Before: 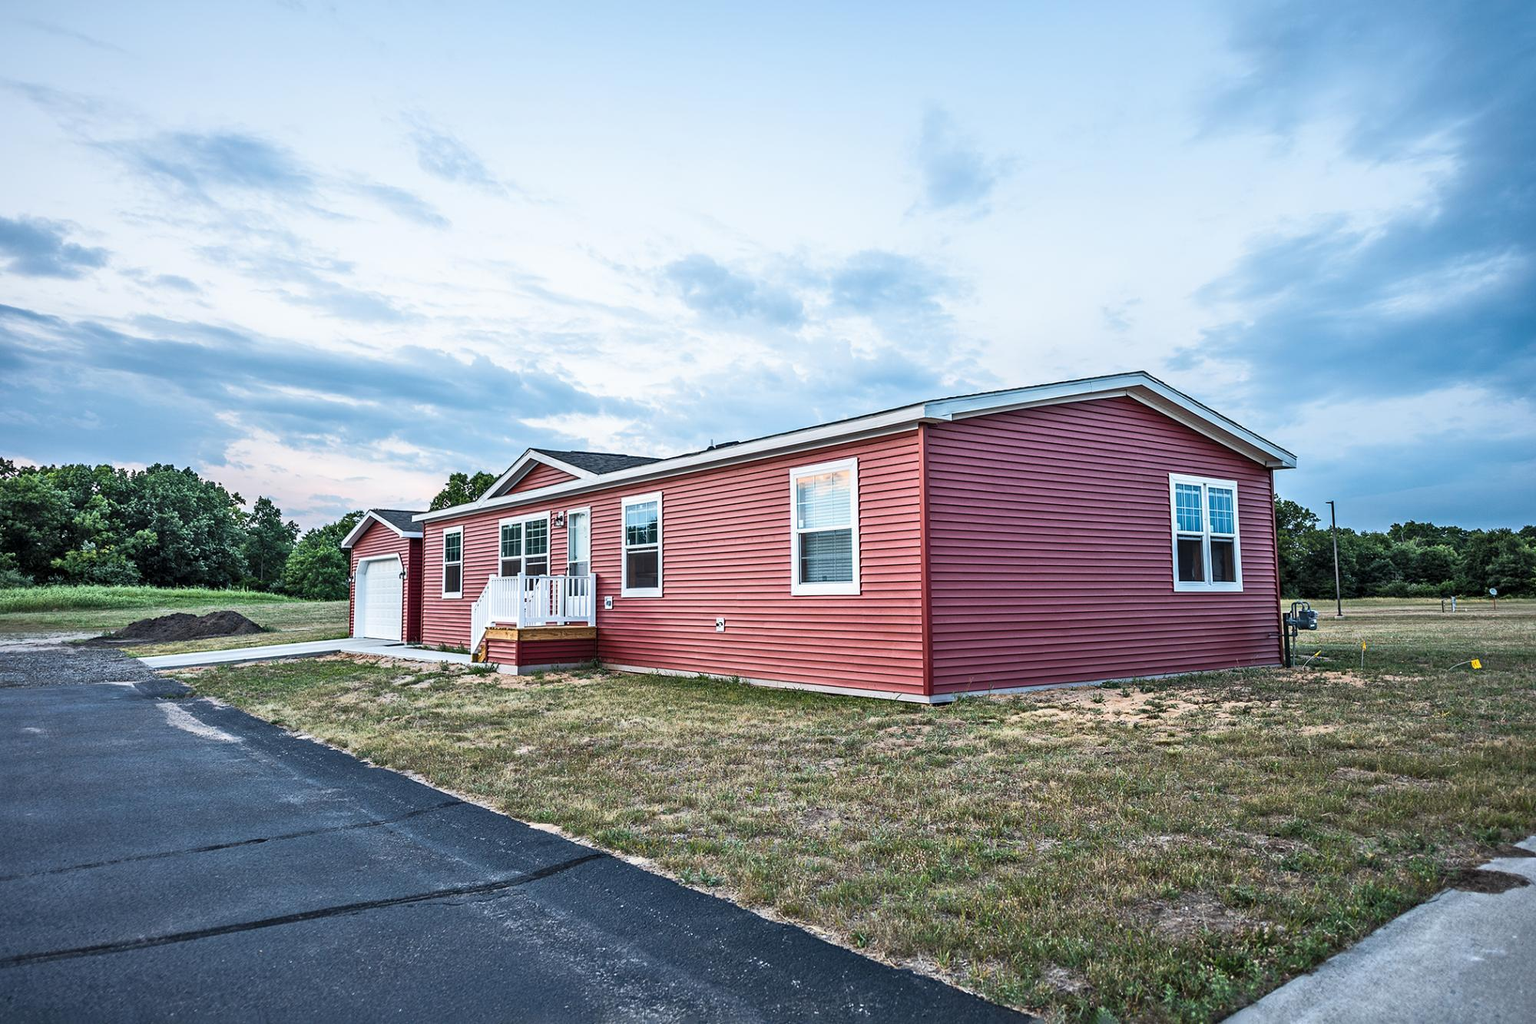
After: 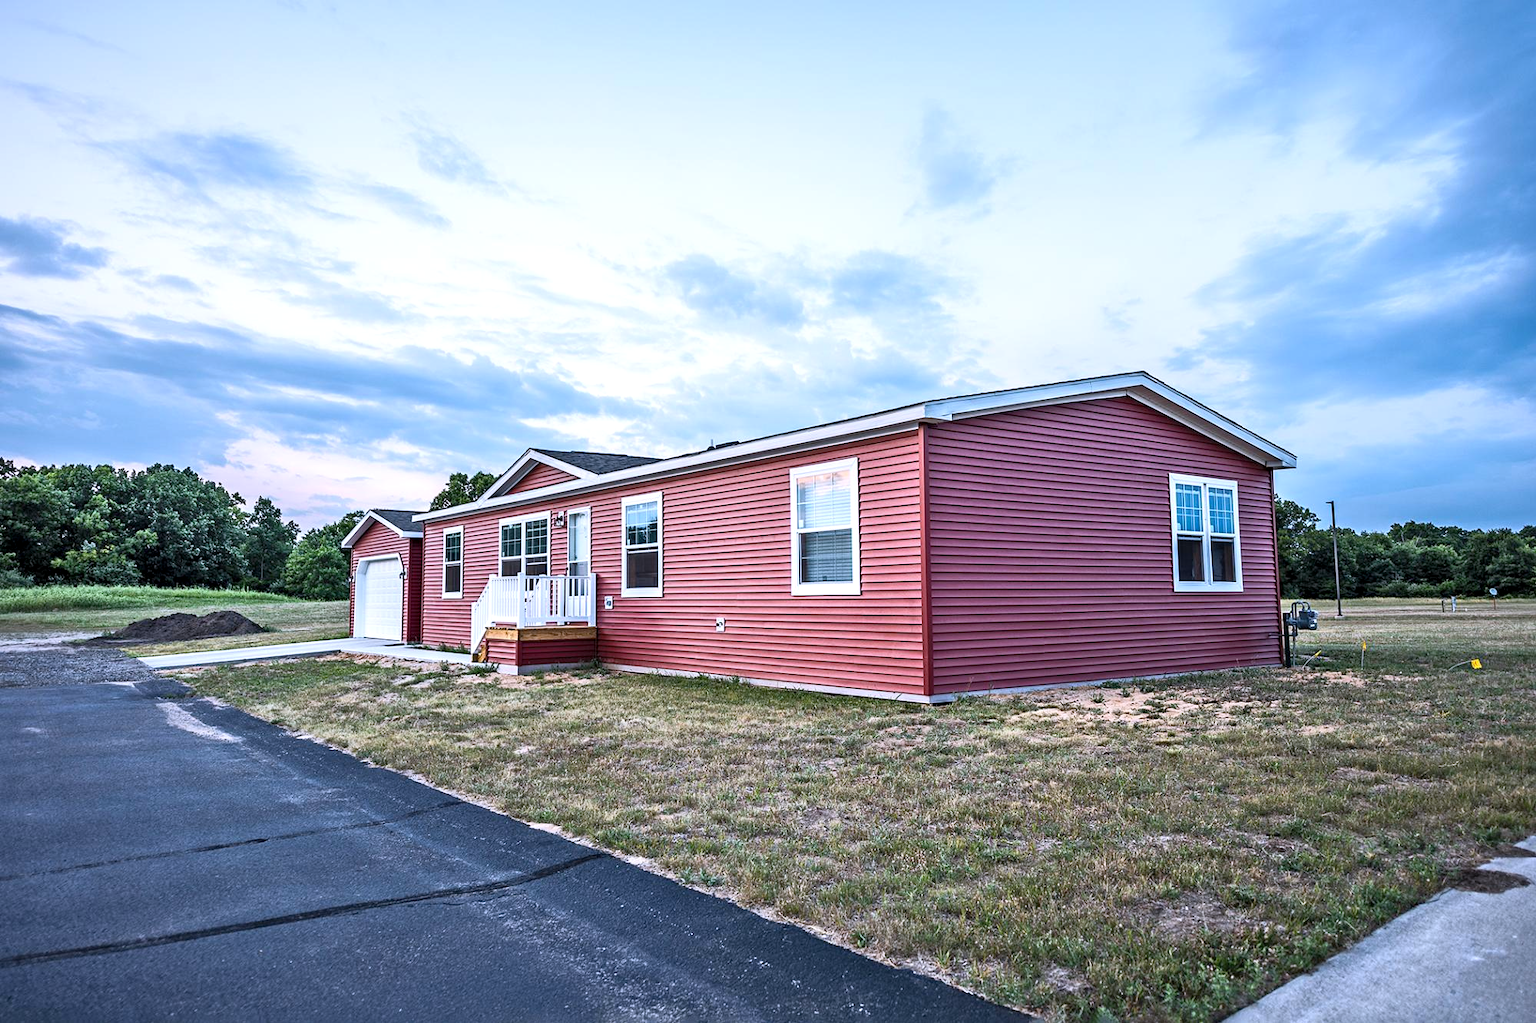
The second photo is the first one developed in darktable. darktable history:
white balance: red 1.004, blue 1.096
exposure: black level correction 0.002, exposure 0.15 EV, compensate highlight preservation false
